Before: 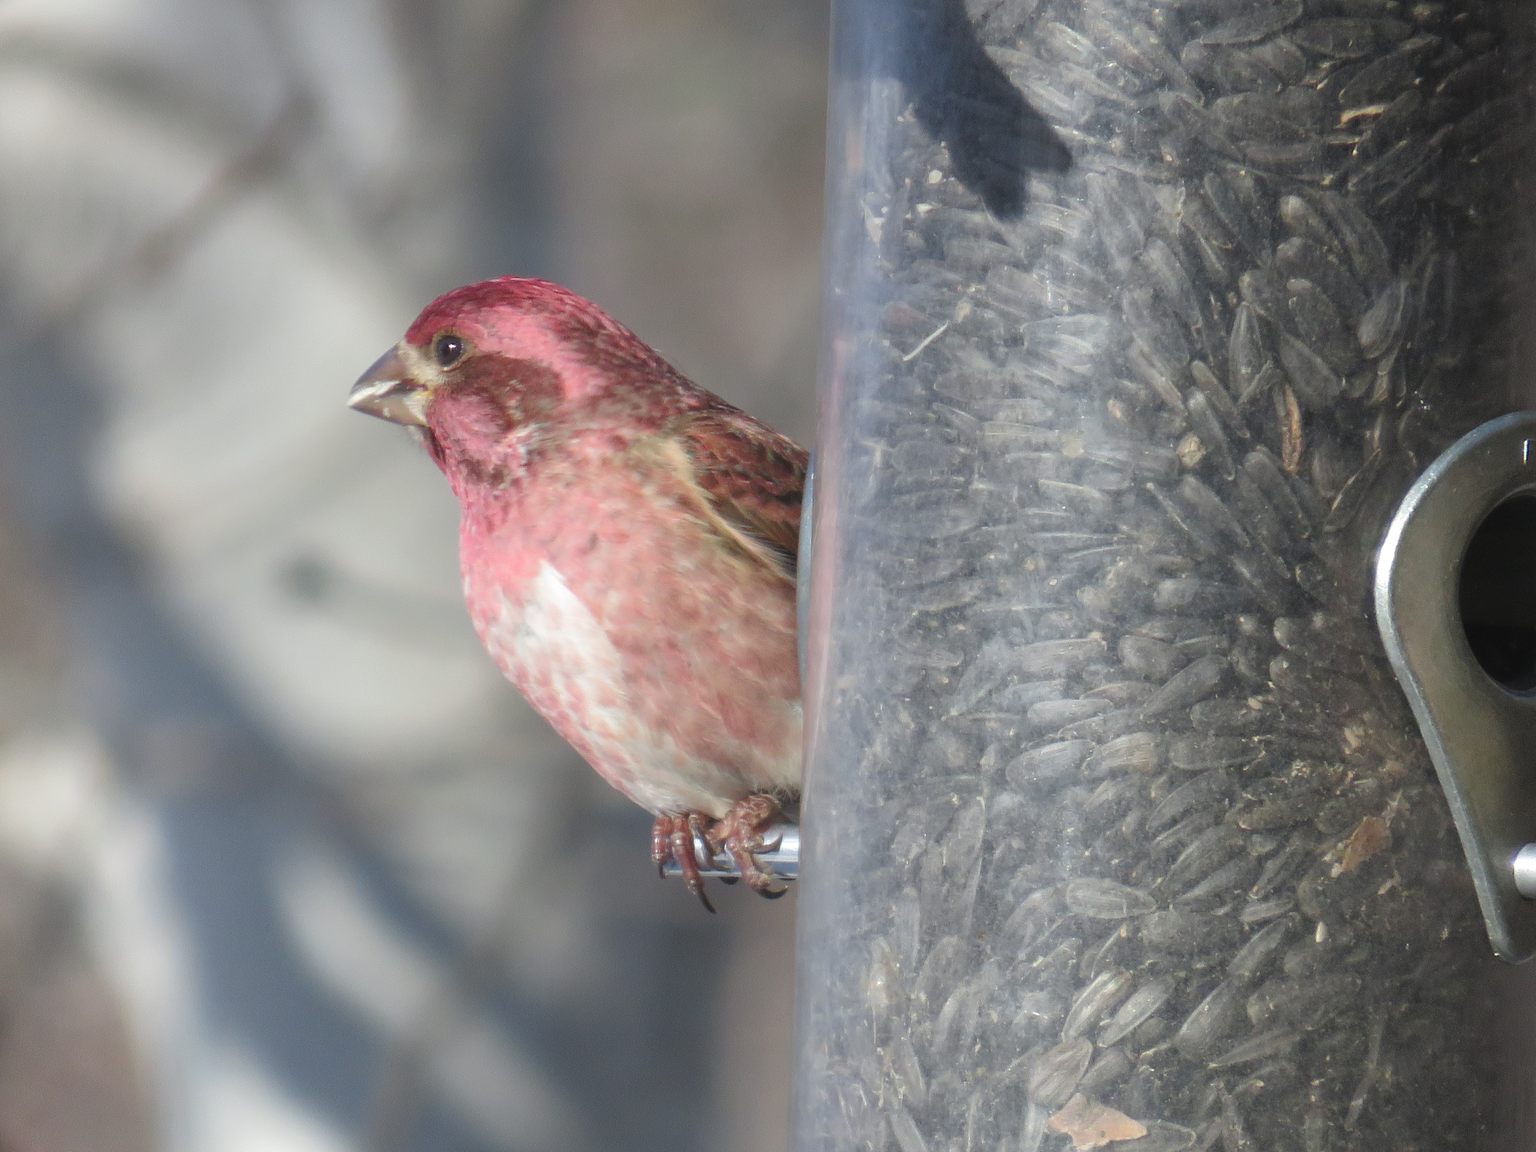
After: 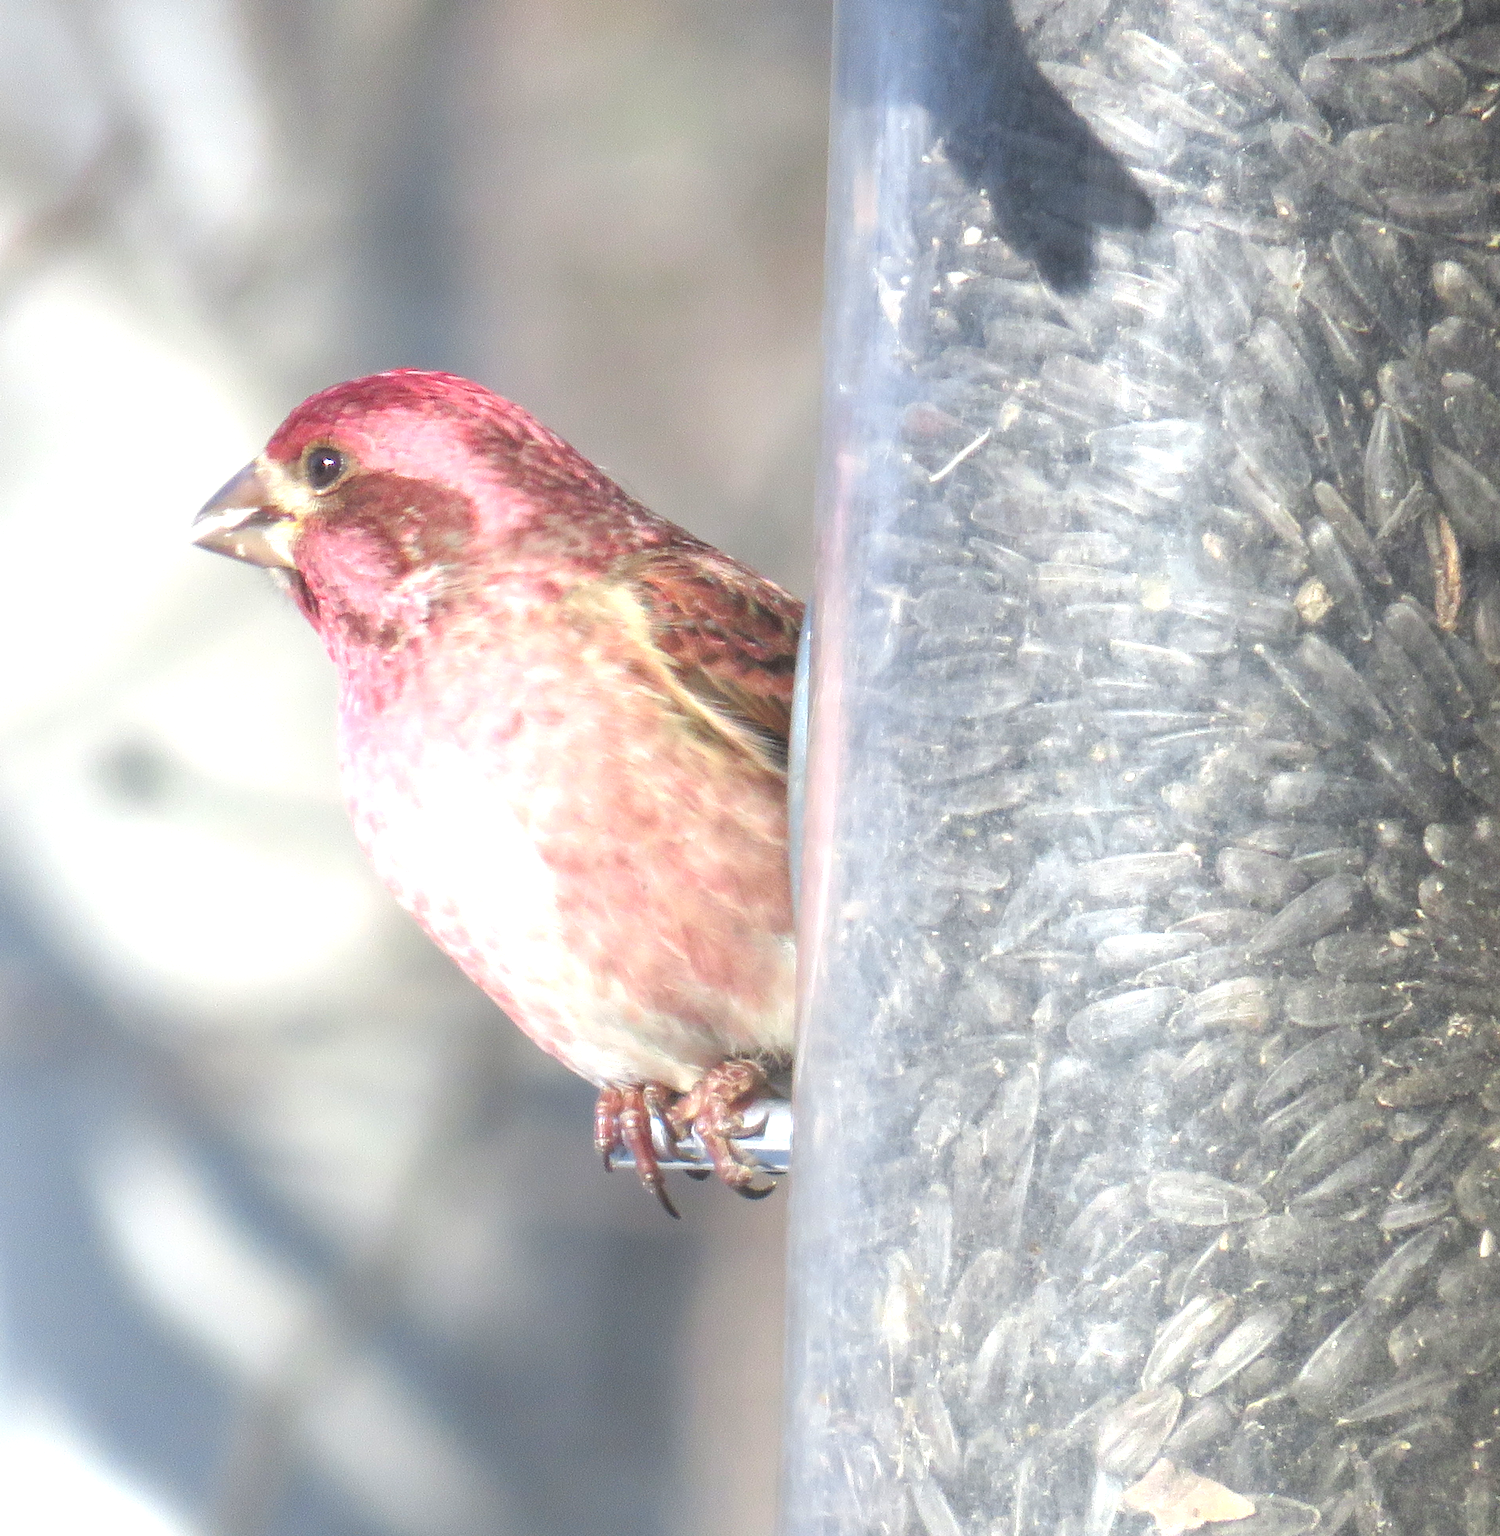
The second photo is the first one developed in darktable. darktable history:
crop: left 13.443%, right 13.31%
exposure: exposure 1.089 EV, compensate highlight preservation false
